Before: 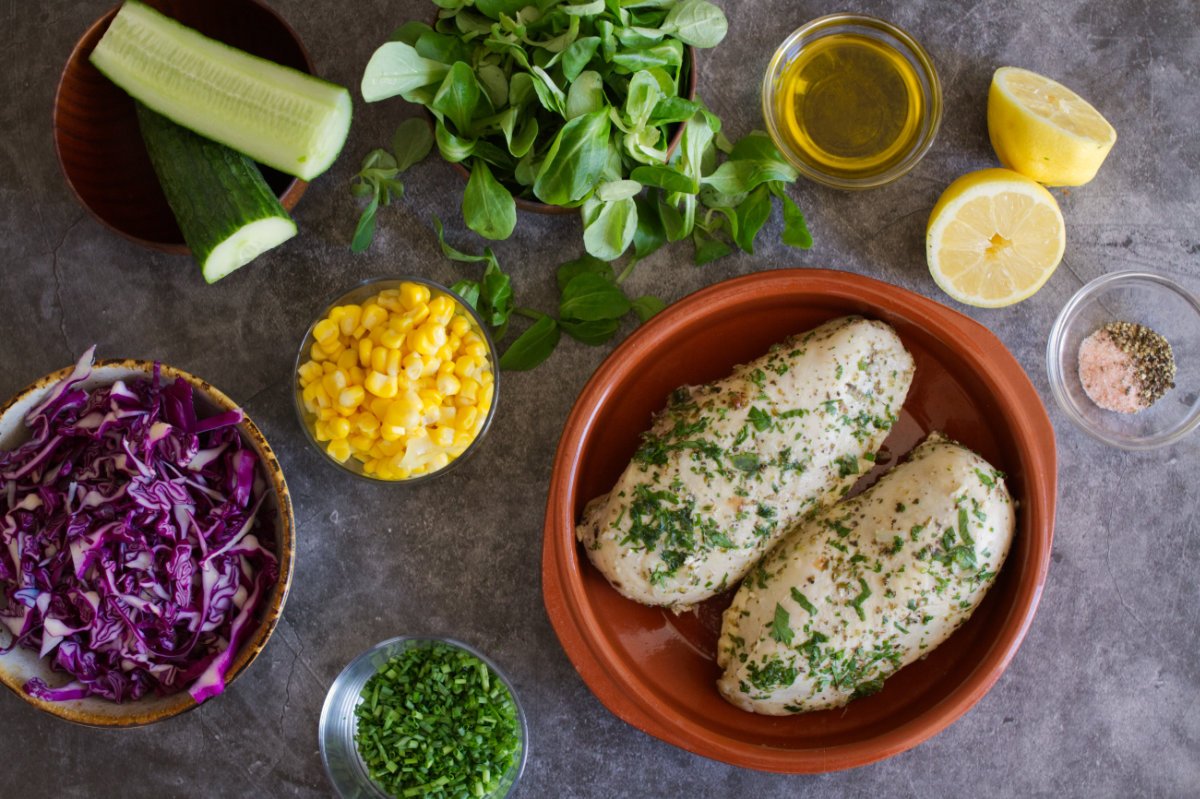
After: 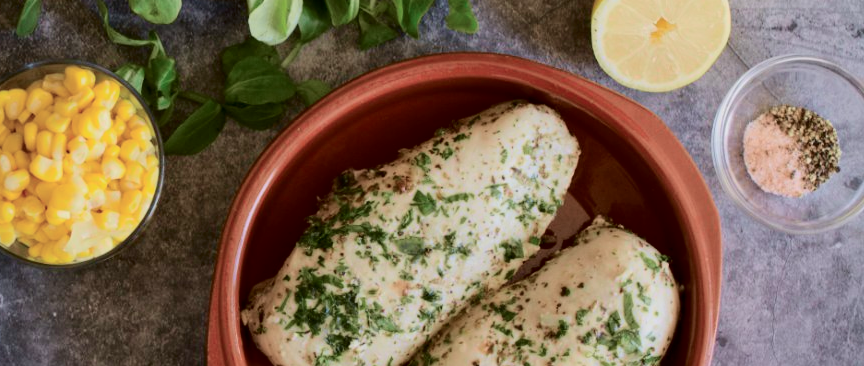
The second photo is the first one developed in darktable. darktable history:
tone curve: curves: ch0 [(0, 0) (0.049, 0.01) (0.154, 0.081) (0.491, 0.519) (0.748, 0.765) (1, 0.919)]; ch1 [(0, 0) (0.172, 0.123) (0.317, 0.272) (0.401, 0.422) (0.499, 0.497) (0.531, 0.54) (0.615, 0.603) (0.741, 0.783) (1, 1)]; ch2 [(0, 0) (0.411, 0.424) (0.483, 0.478) (0.544, 0.56) (0.686, 0.638) (1, 1)], color space Lab, independent channels, preserve colors none
crop and rotate: left 27.938%, top 27.046%, bottom 27.046%
